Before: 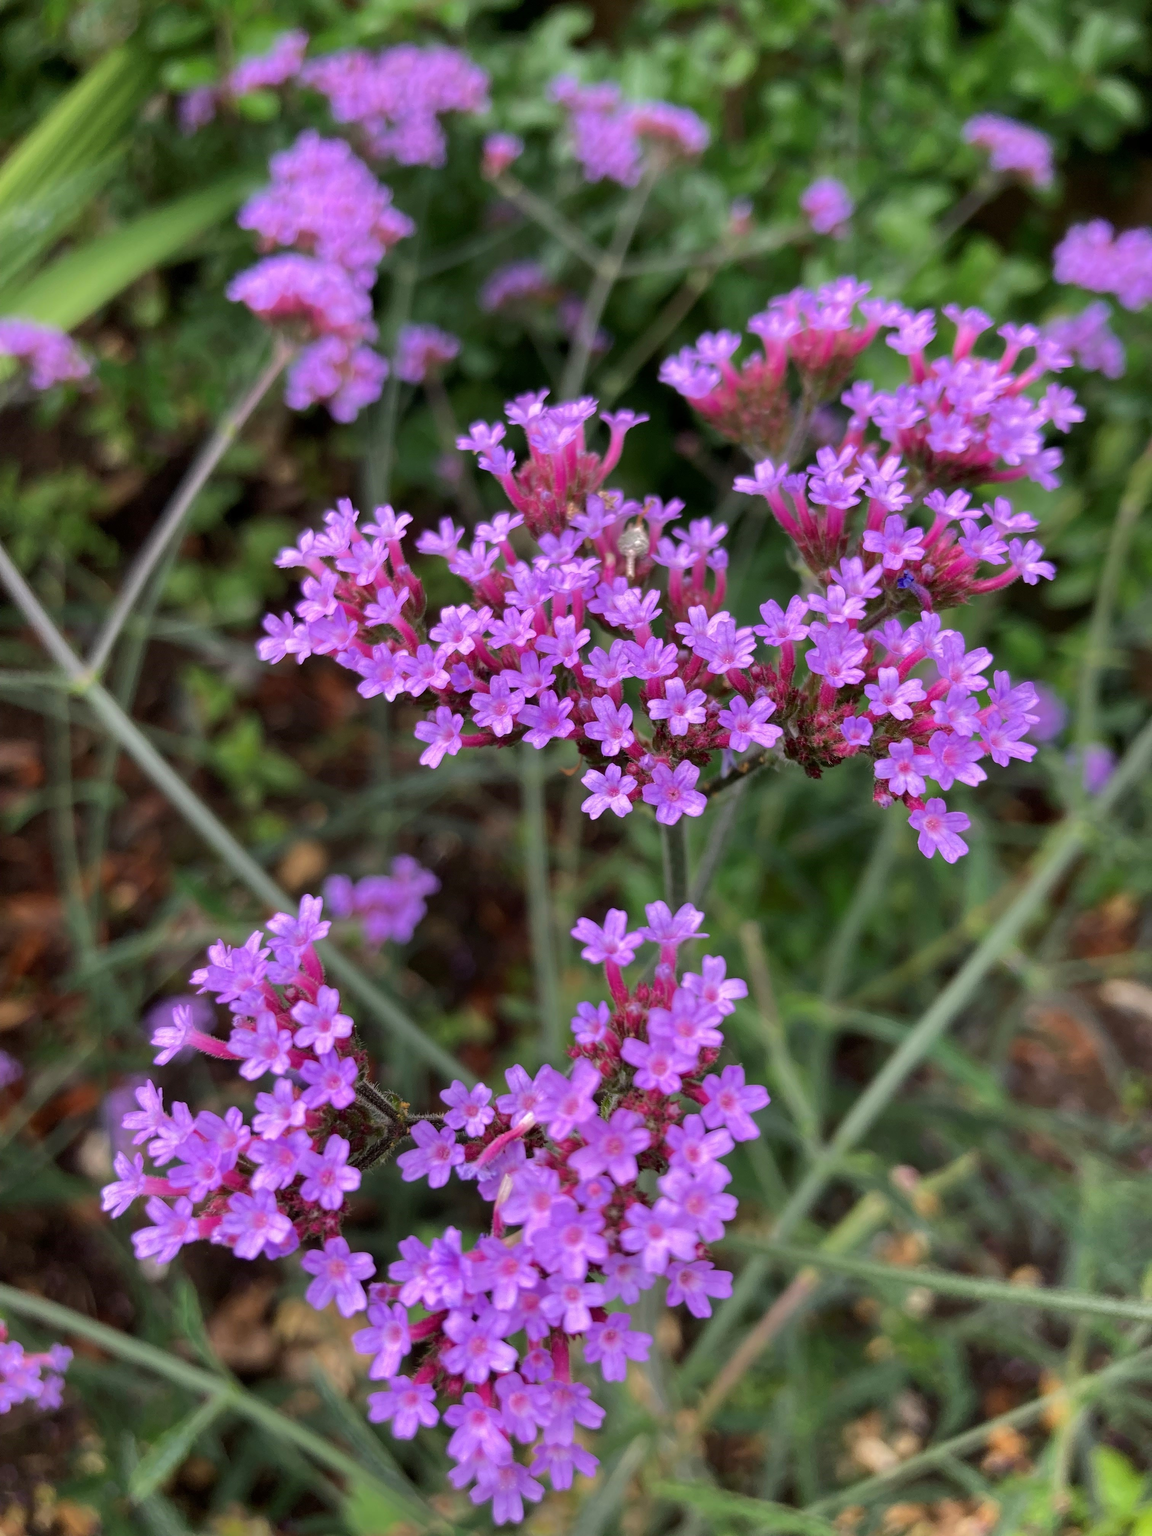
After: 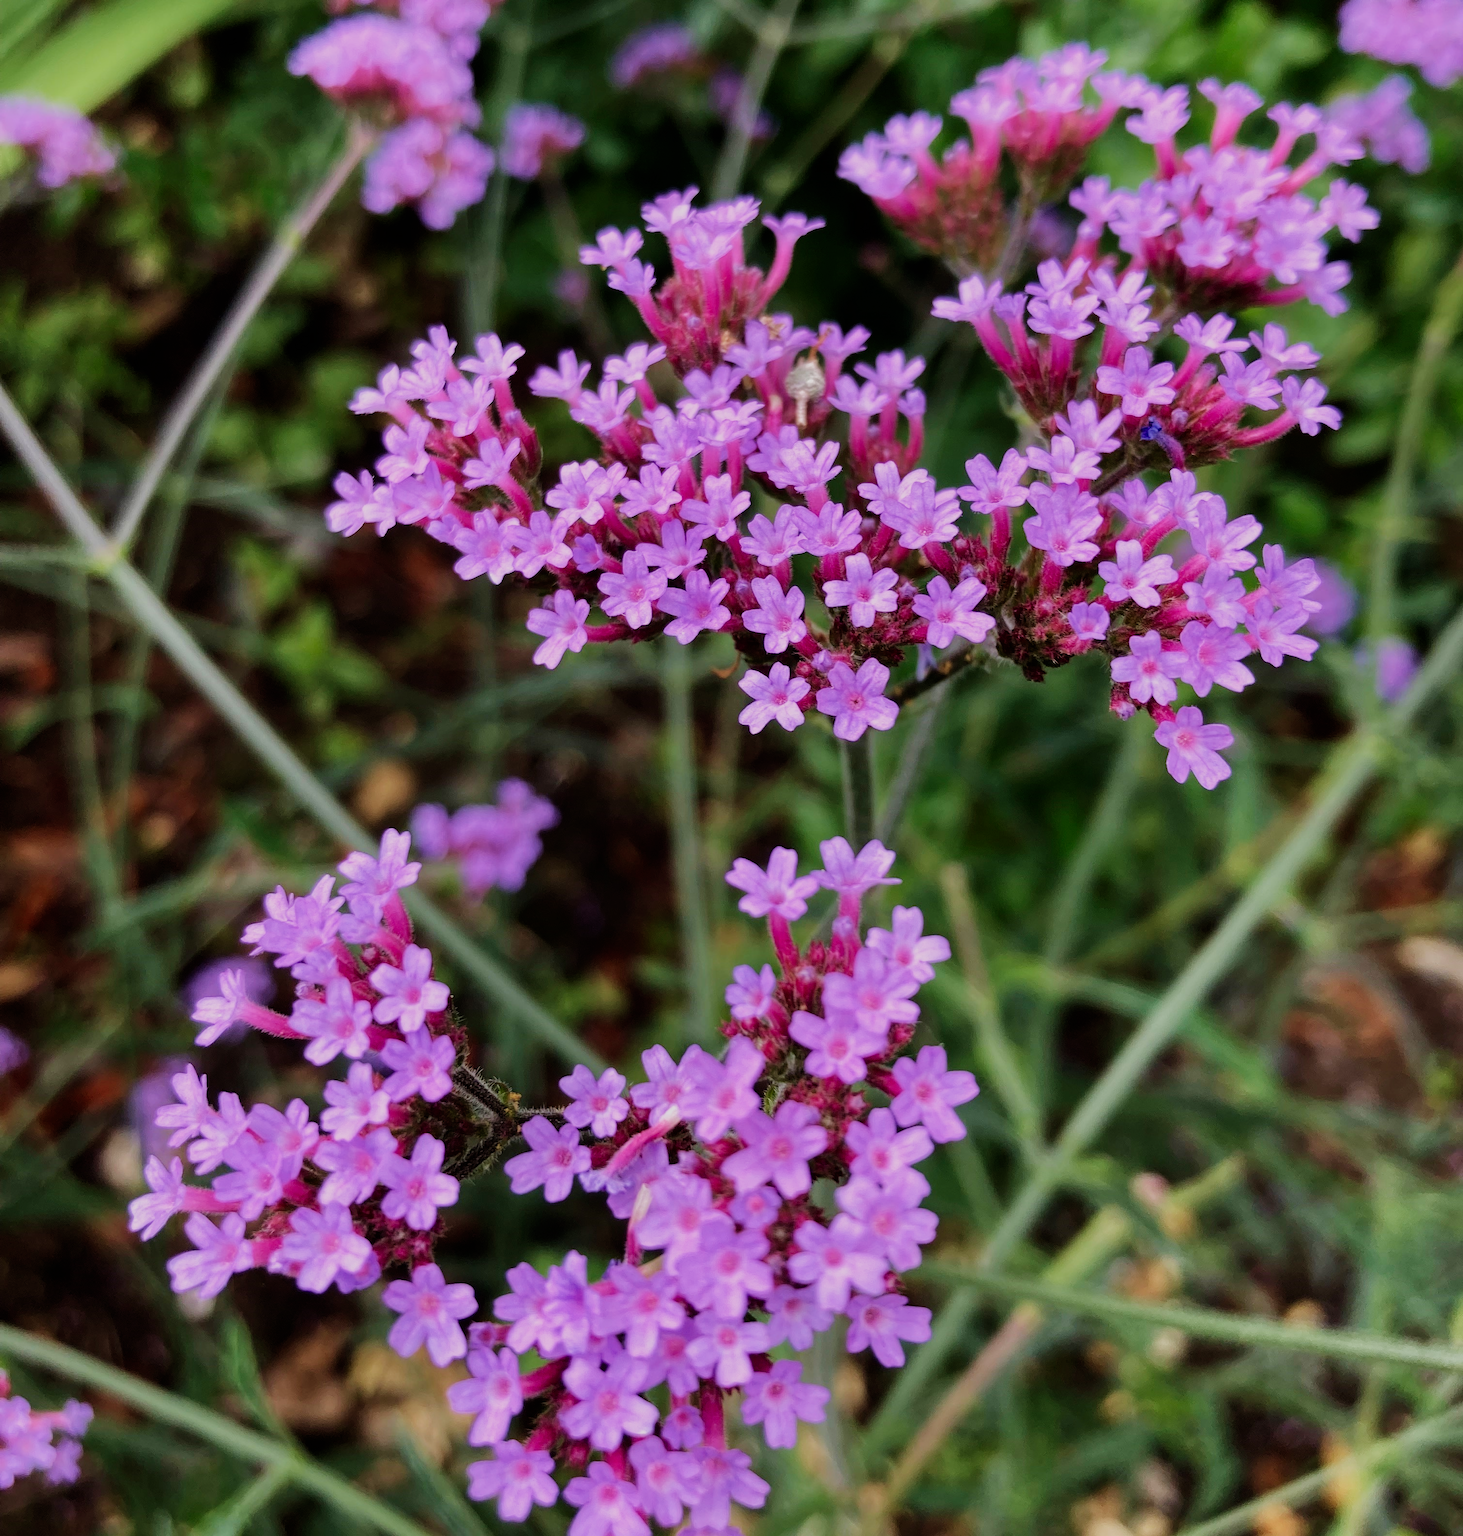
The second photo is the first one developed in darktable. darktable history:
crop and rotate: top 15.774%, bottom 5.506%
velvia: on, module defaults
sigmoid: skew -0.2, preserve hue 0%, red attenuation 0.1, red rotation 0.035, green attenuation 0.1, green rotation -0.017, blue attenuation 0.15, blue rotation -0.052, base primaries Rec2020
